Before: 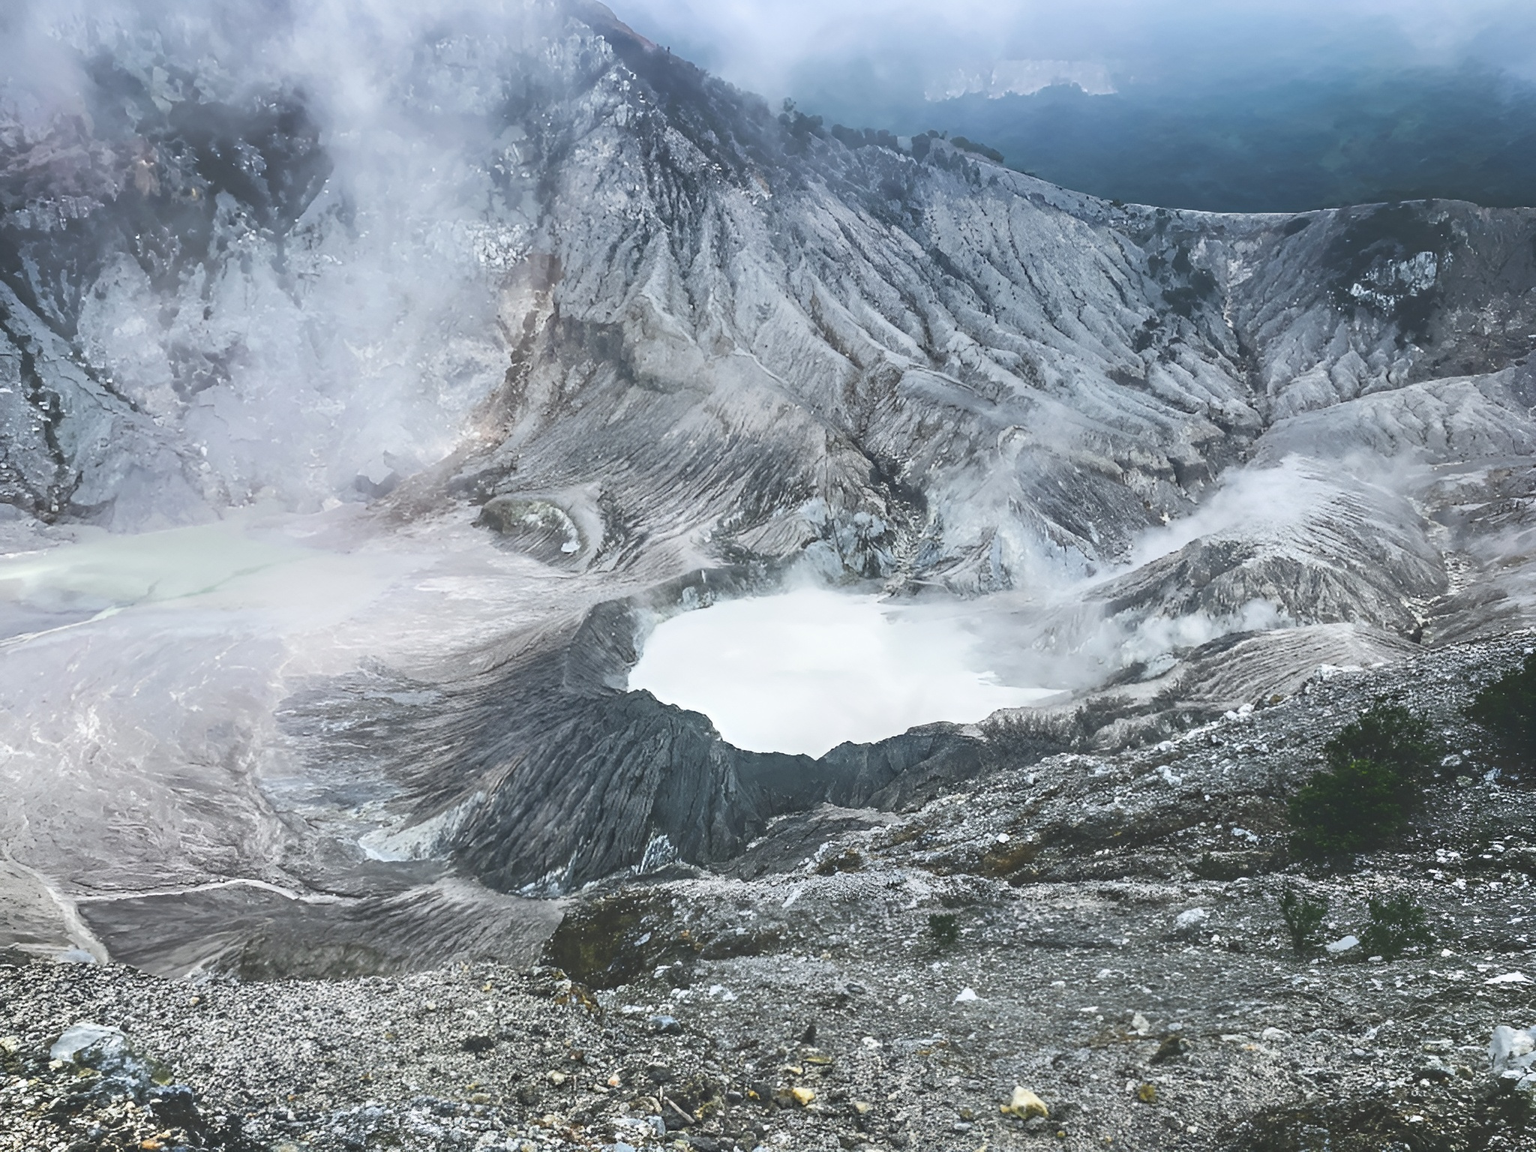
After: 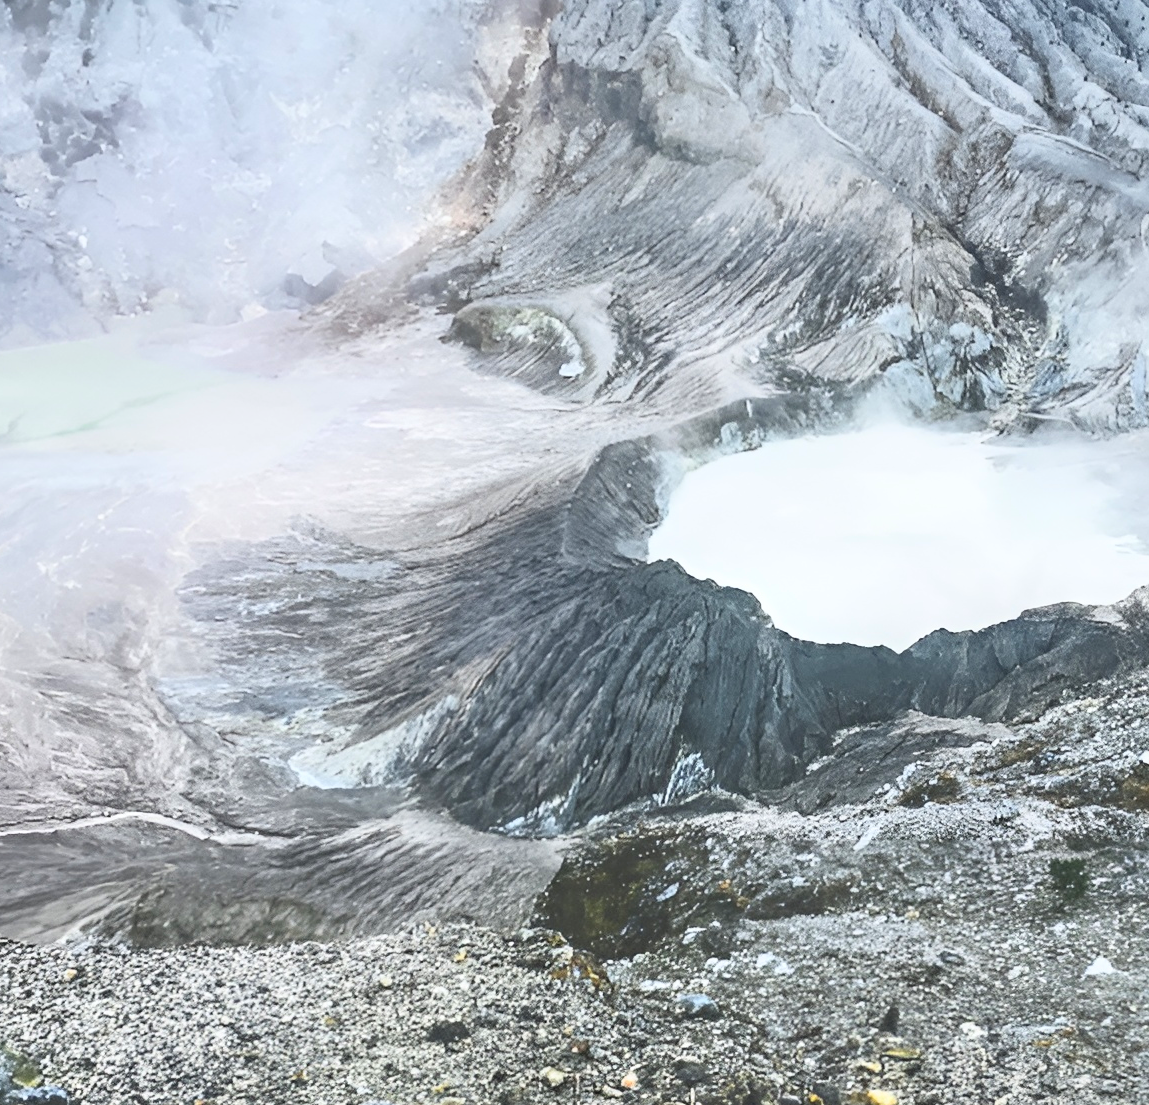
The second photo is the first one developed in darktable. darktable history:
crop: left 9.265%, top 23.477%, right 34.624%, bottom 4.574%
contrast brightness saturation: contrast 0.202, brightness 0.166, saturation 0.228
